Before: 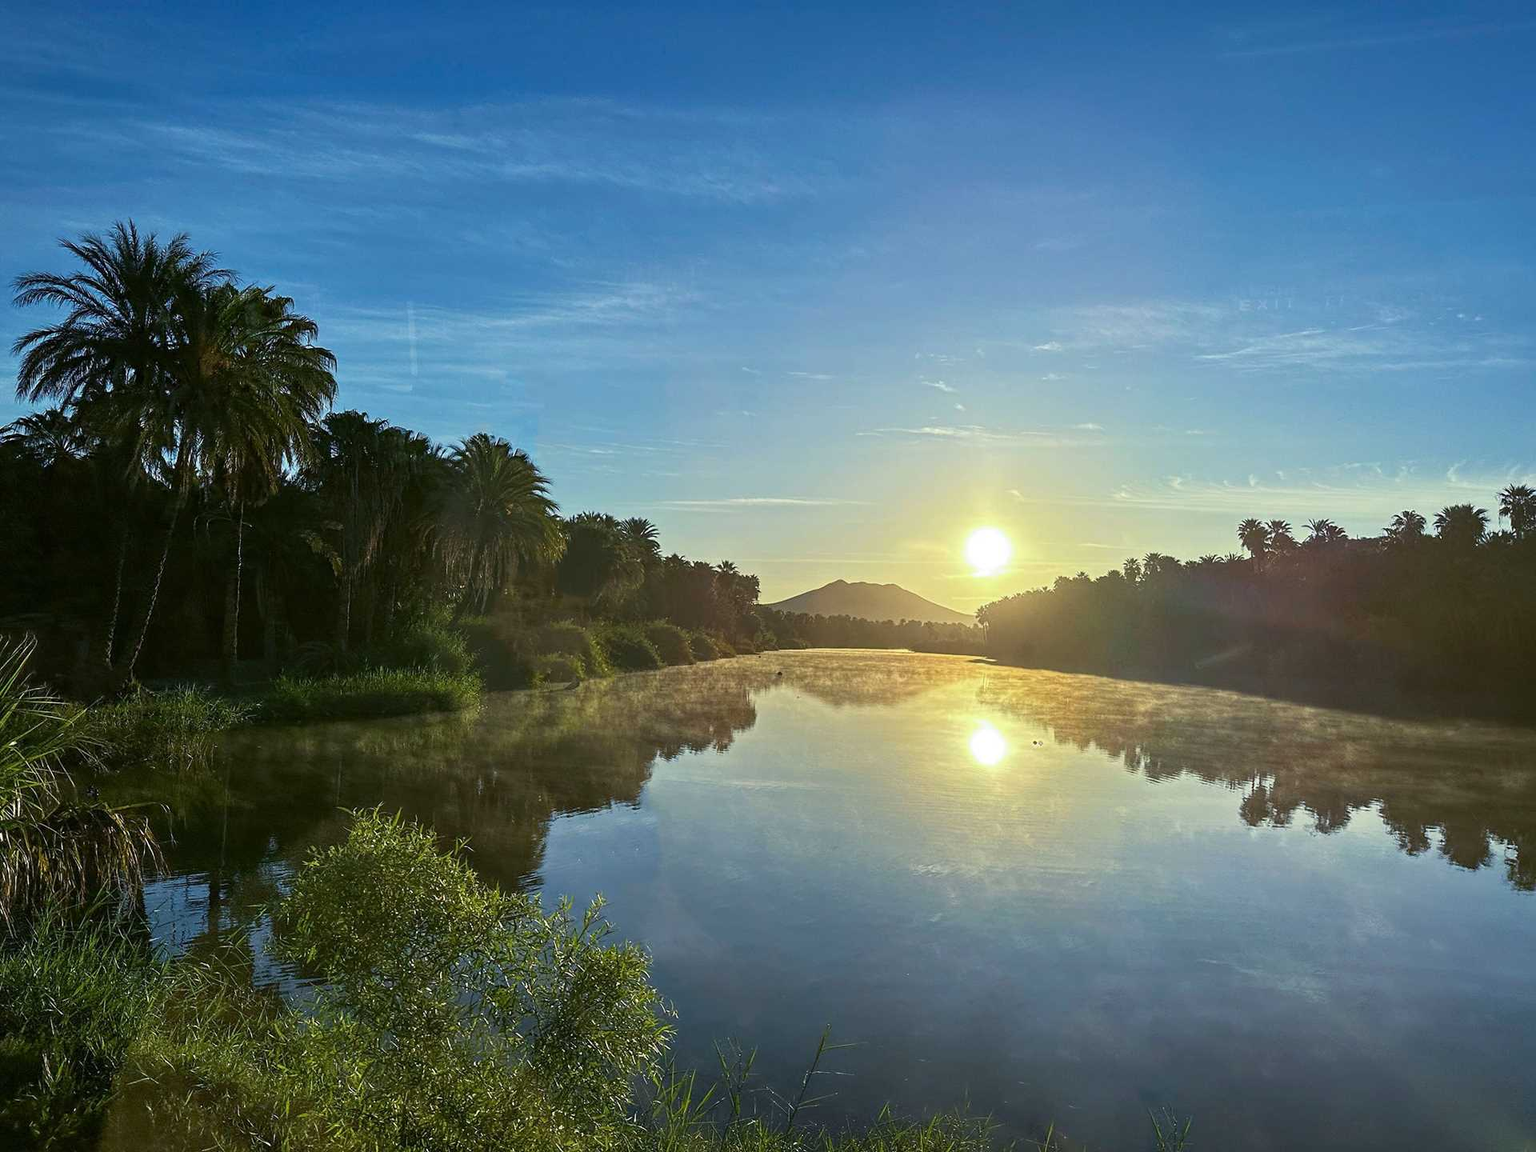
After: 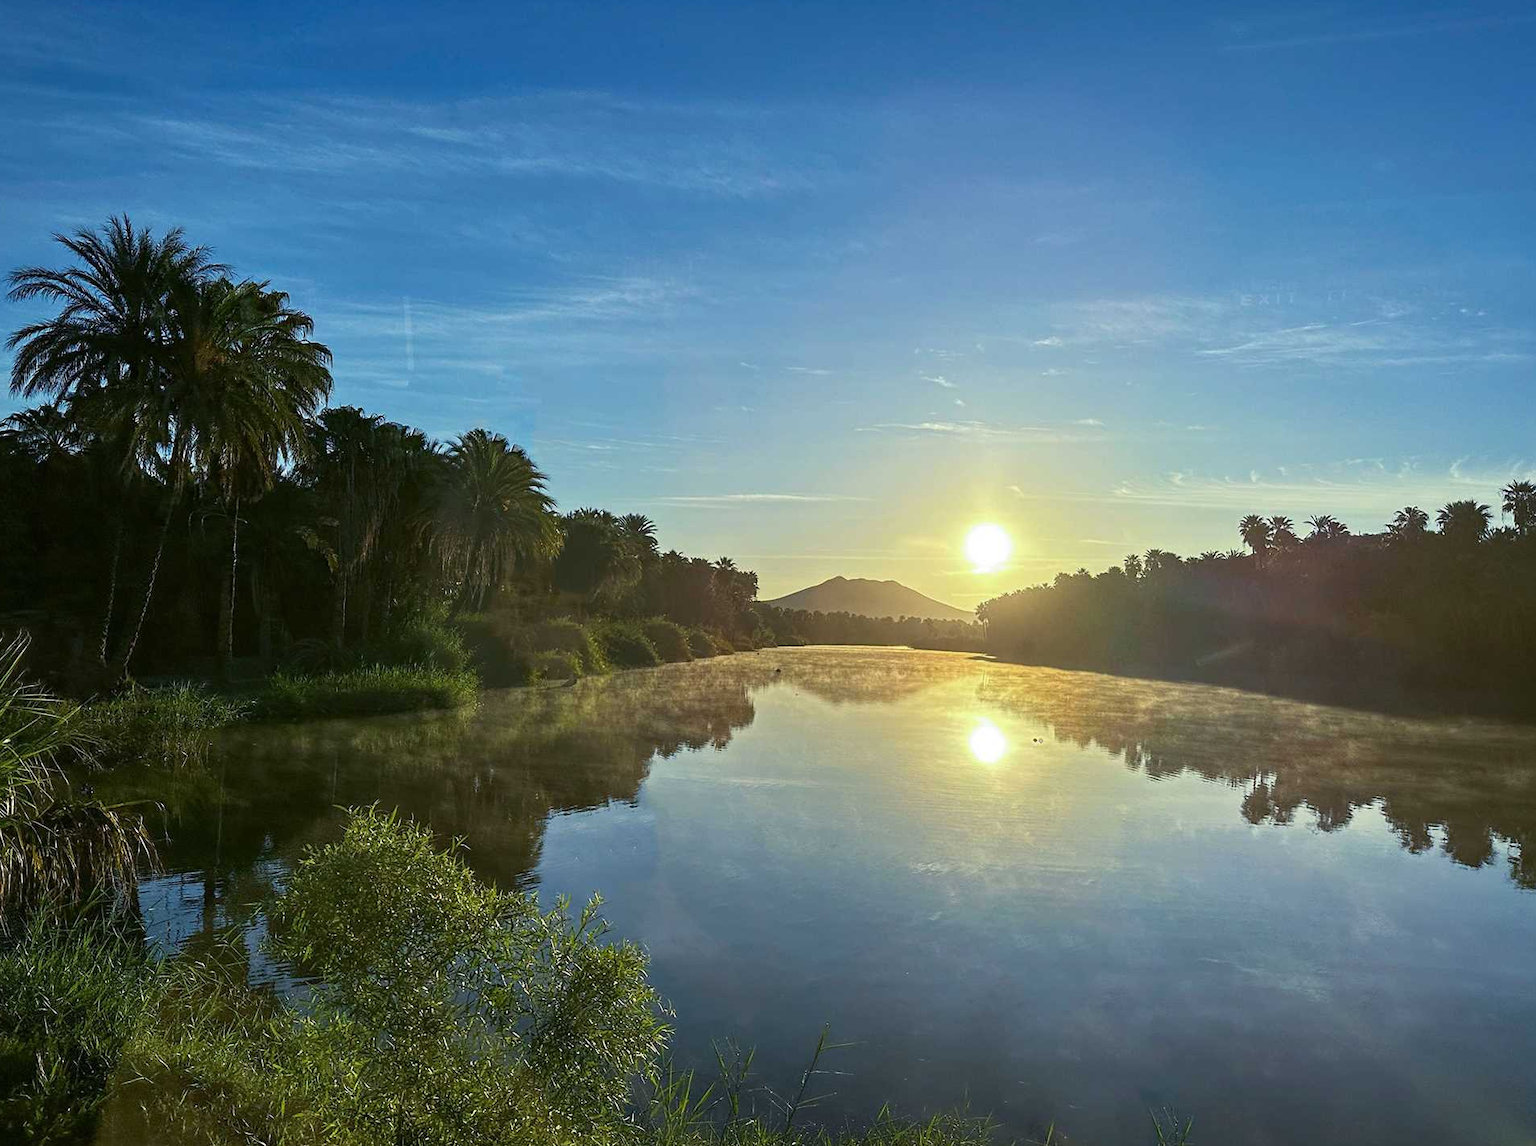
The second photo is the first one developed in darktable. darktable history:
crop: left 0.421%, top 0.629%, right 0.18%, bottom 0.436%
